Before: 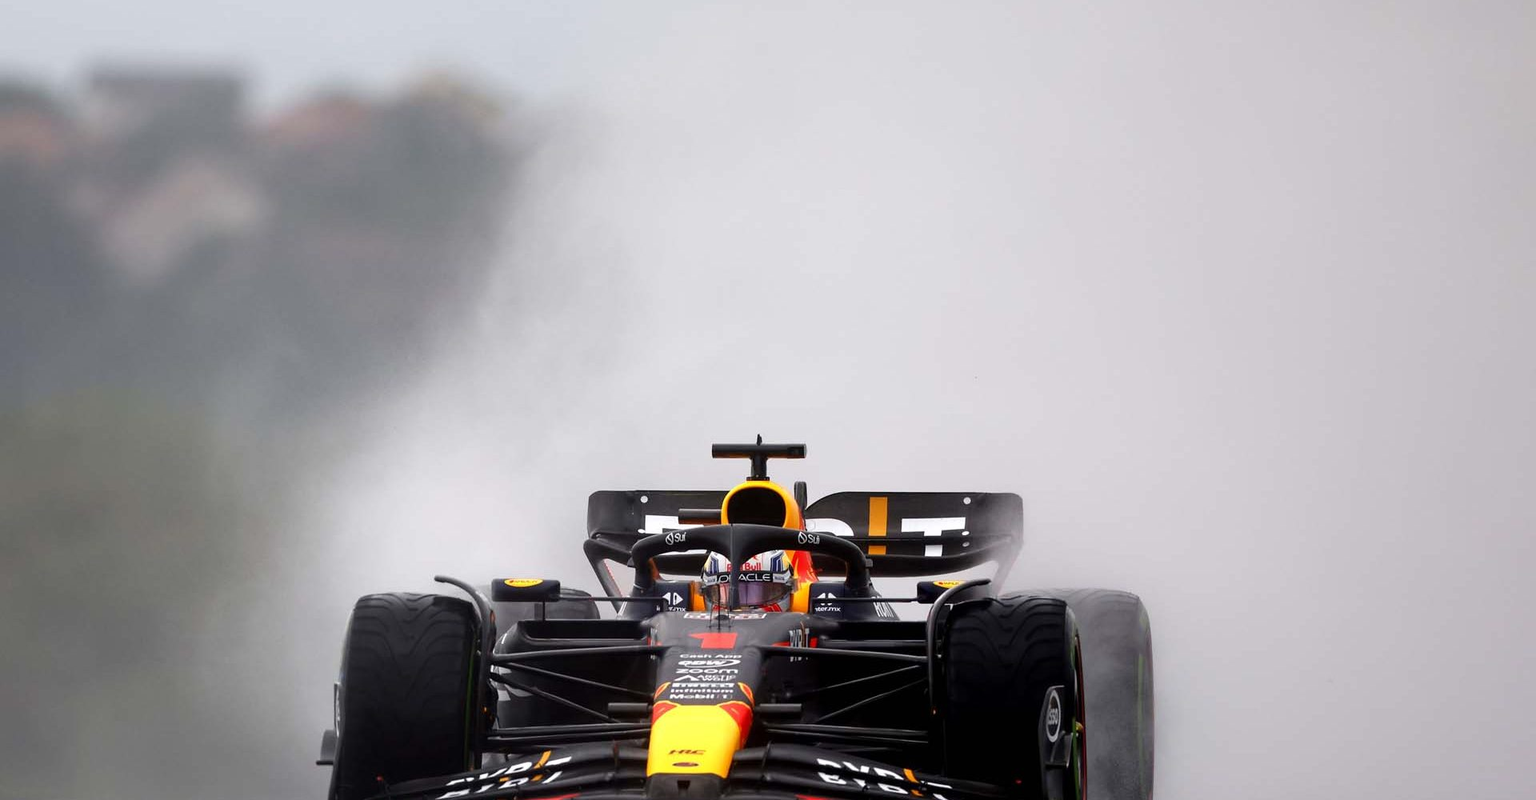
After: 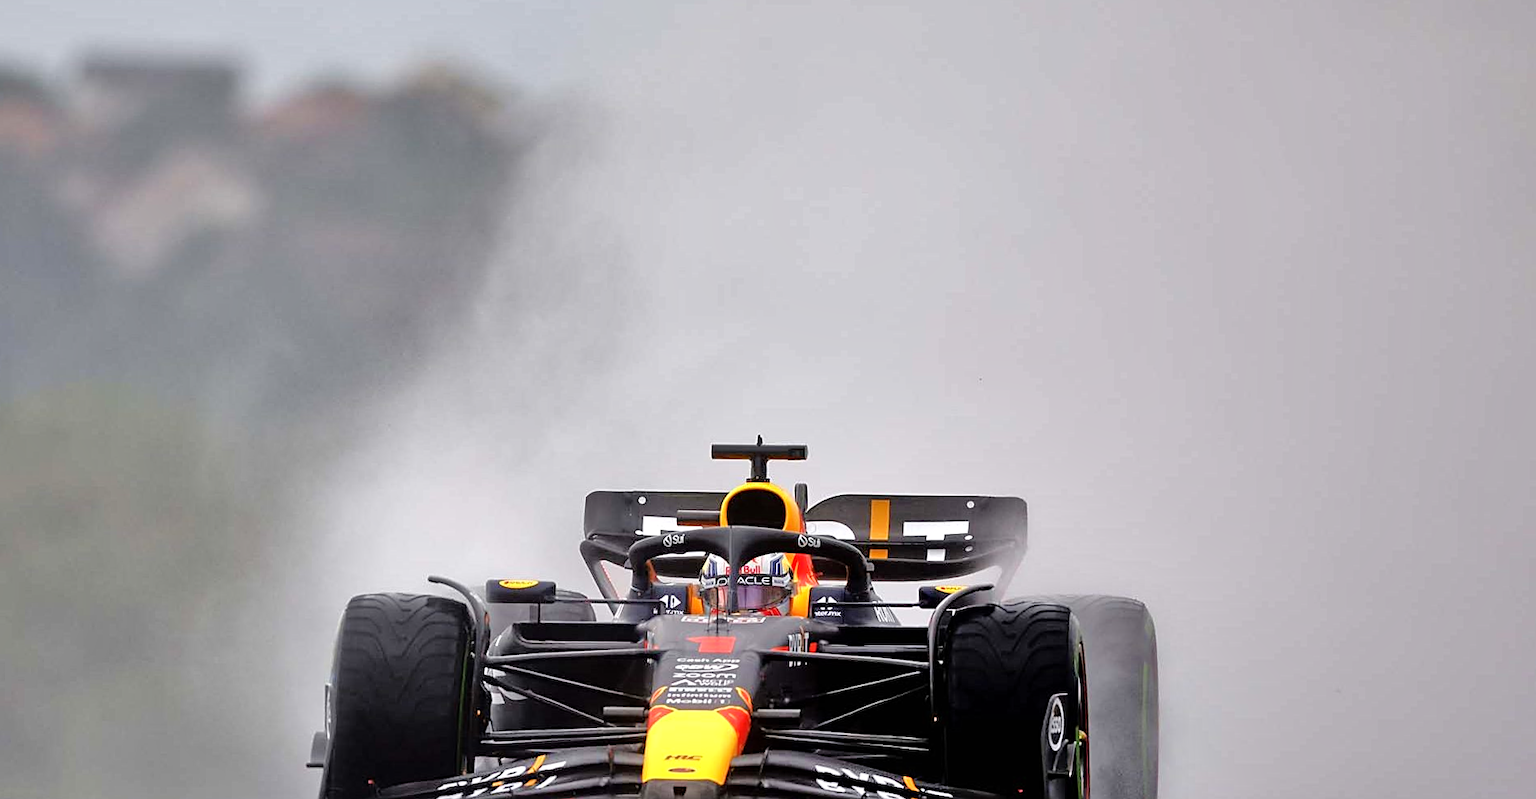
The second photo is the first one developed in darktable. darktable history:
sharpen: on, module defaults
crop and rotate: angle -0.5°
shadows and highlights: low approximation 0.01, soften with gaussian
tone equalizer: -7 EV 0.15 EV, -6 EV 0.6 EV, -5 EV 1.15 EV, -4 EV 1.33 EV, -3 EV 1.15 EV, -2 EV 0.6 EV, -1 EV 0.15 EV, mask exposure compensation -0.5 EV
